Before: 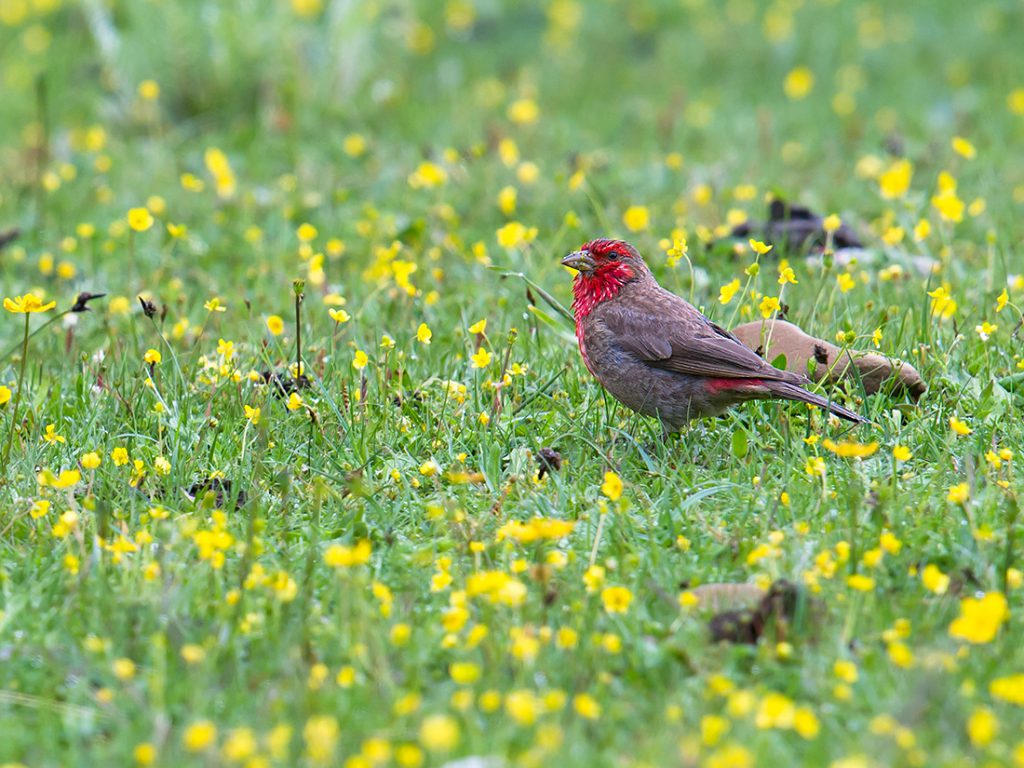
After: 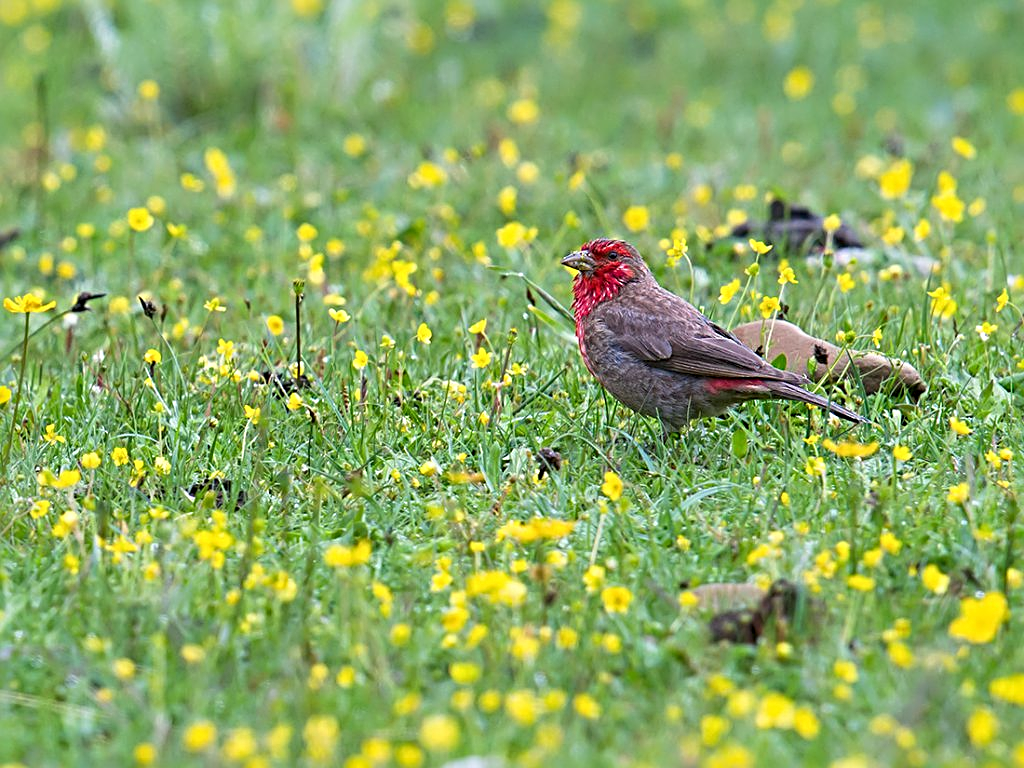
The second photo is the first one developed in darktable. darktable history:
sharpen: radius 3.994
